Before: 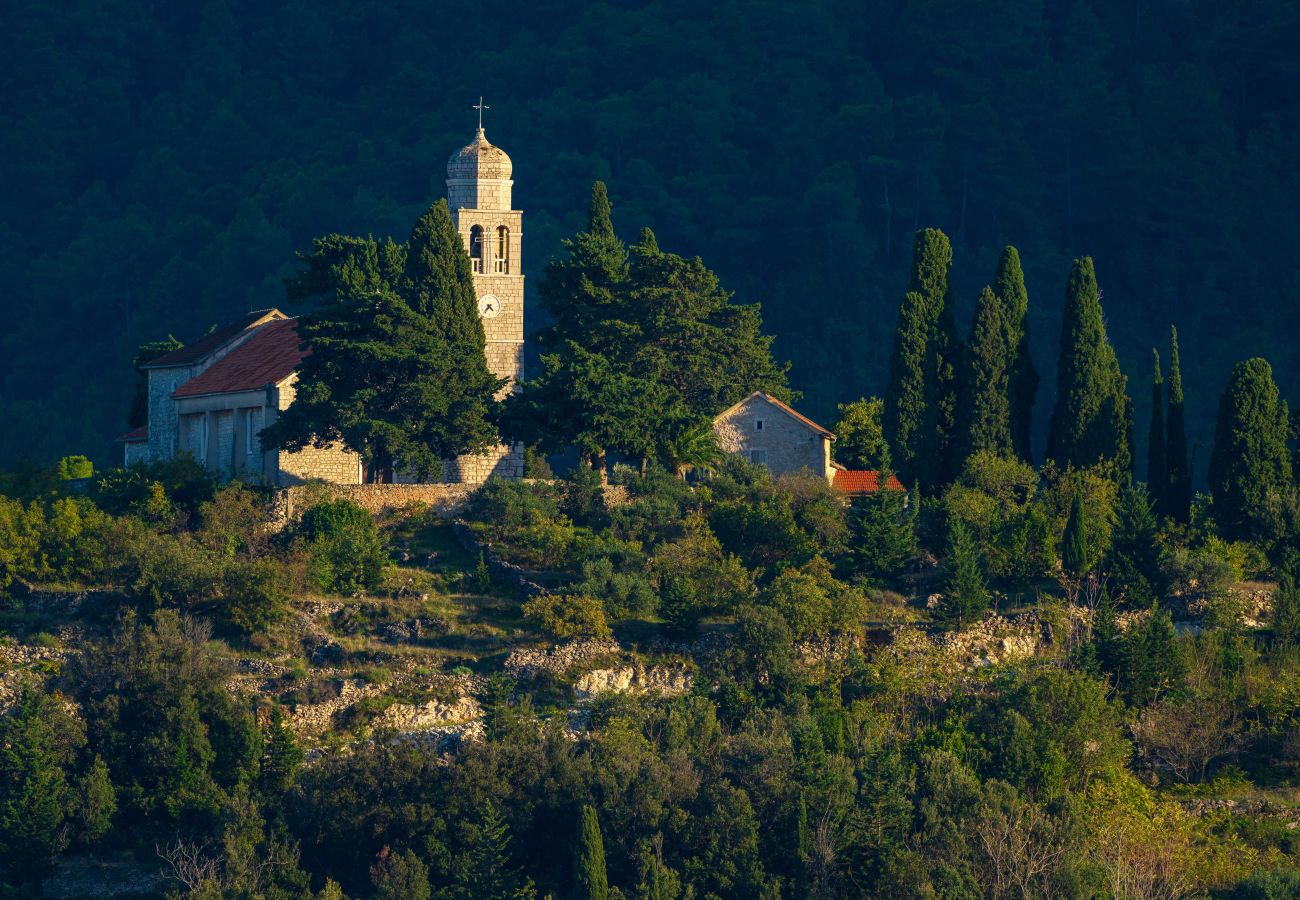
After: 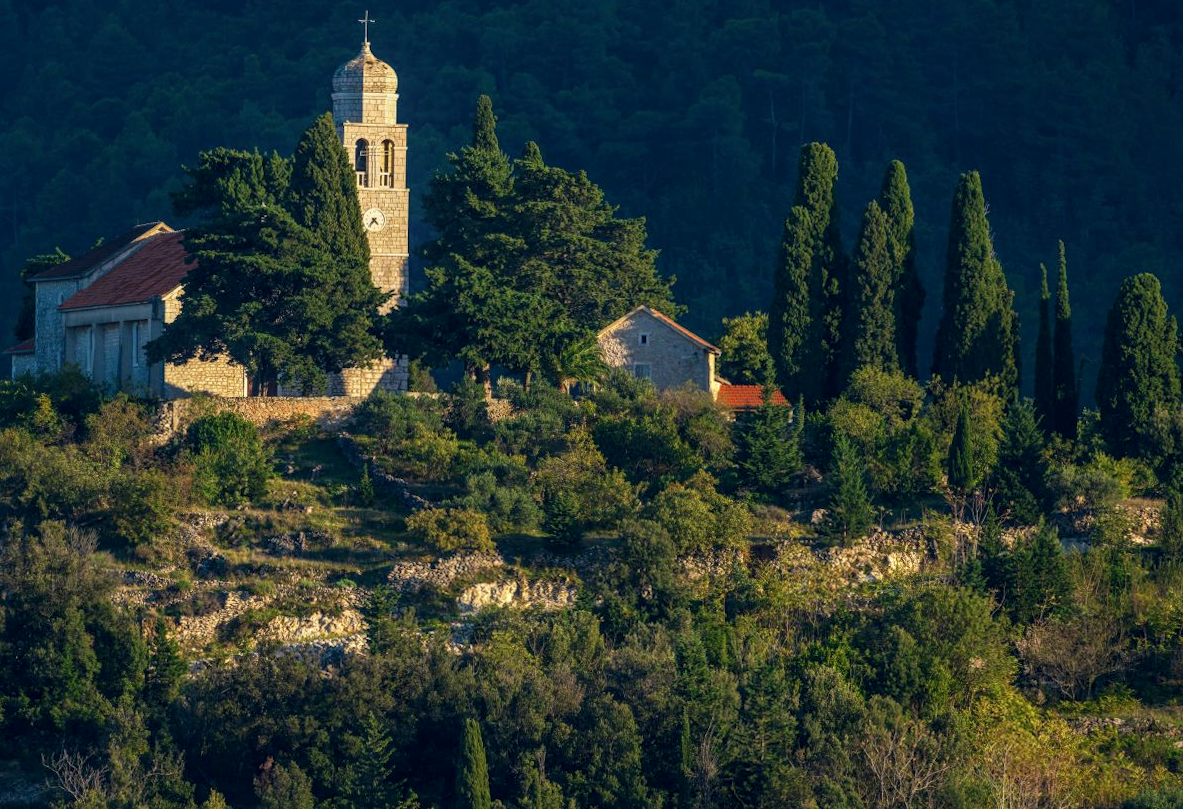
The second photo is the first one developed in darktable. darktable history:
rotate and perspective: rotation 0.192°, lens shift (horizontal) -0.015, crop left 0.005, crop right 0.996, crop top 0.006, crop bottom 0.99
crop and rotate: left 8.262%, top 9.226%
local contrast: on, module defaults
tone curve: color space Lab, independent channels, preserve colors none
